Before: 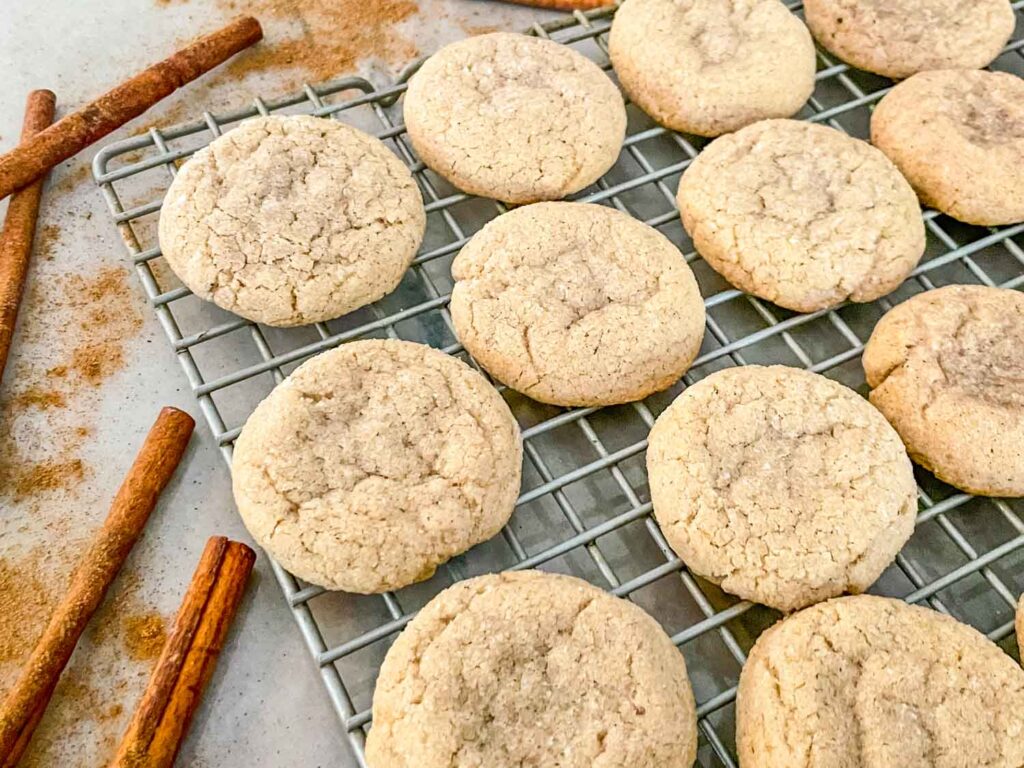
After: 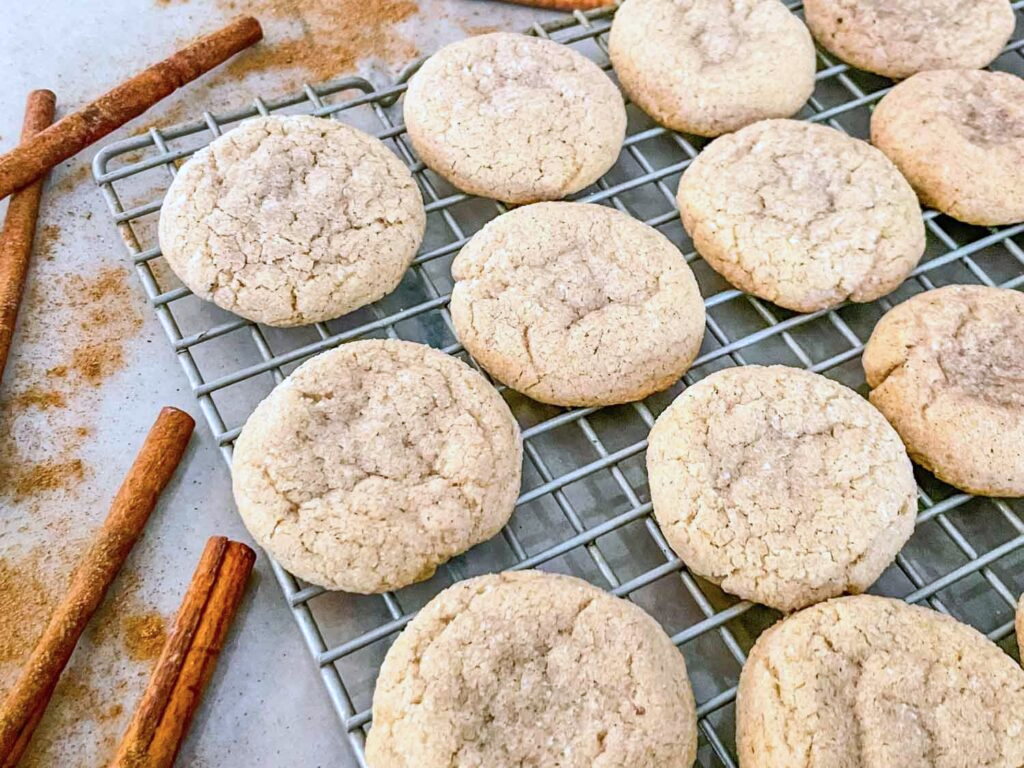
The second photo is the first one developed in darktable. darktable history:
color calibration: illuminant as shot in camera, x 0.37, y 0.382, temperature 4314.21 K
